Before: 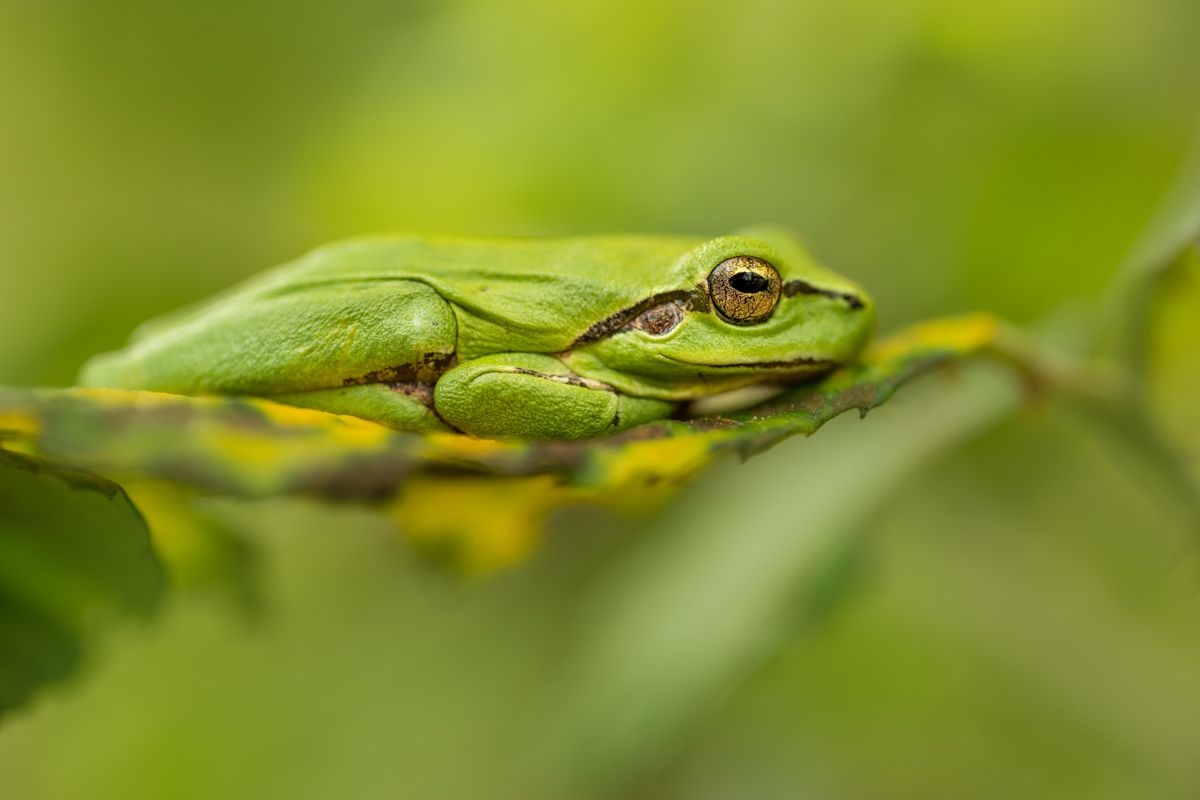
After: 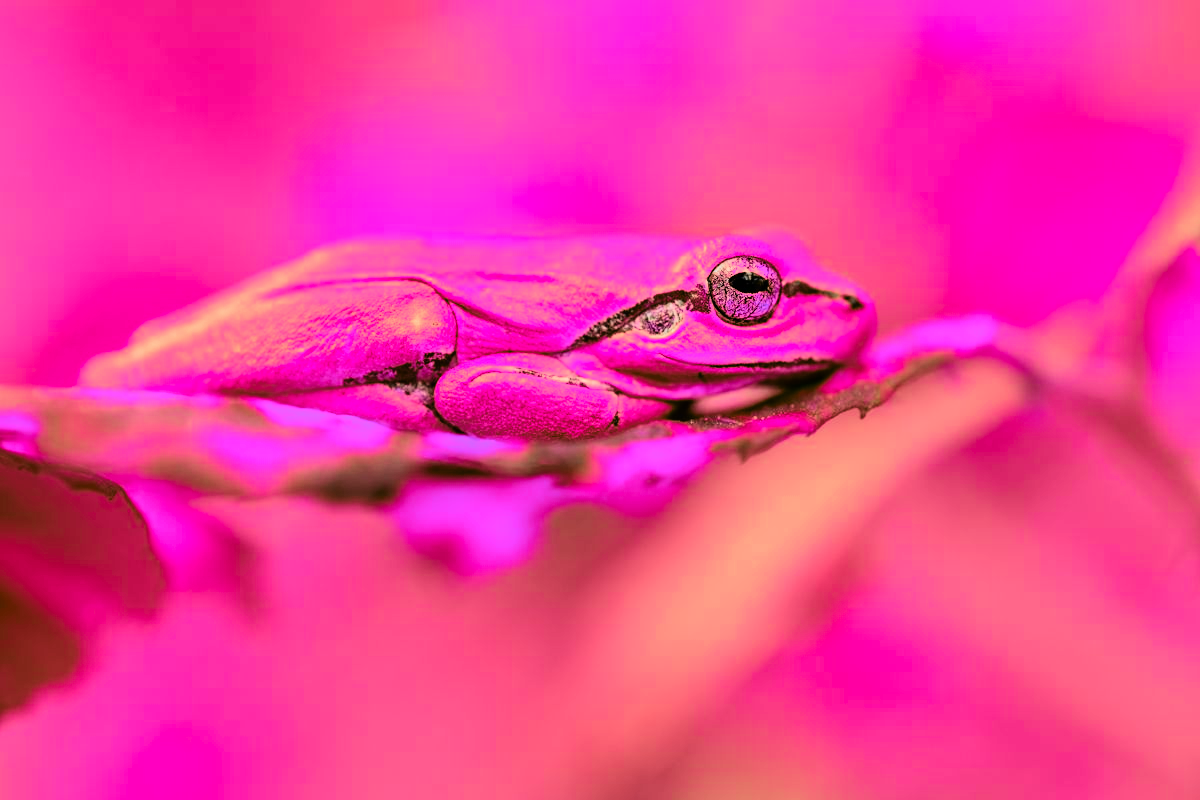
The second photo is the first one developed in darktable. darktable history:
color zones: curves: ch0 [(0.826, 0.353)]; ch1 [(0.242, 0.647) (0.889, 0.342)]; ch2 [(0.246, 0.089) (0.969, 0.068)]
rgb curve: curves: ch0 [(0, 0) (0.21, 0.15) (0.24, 0.21) (0.5, 0.75) (0.75, 0.96) (0.89, 0.99) (1, 1)]; ch1 [(0, 0.02) (0.21, 0.13) (0.25, 0.2) (0.5, 0.67) (0.75, 0.9) (0.89, 0.97) (1, 1)]; ch2 [(0, 0.02) (0.21, 0.13) (0.25, 0.2) (0.5, 0.67) (0.75, 0.9) (0.89, 0.97) (1, 1)], compensate middle gray true
color balance: contrast -15%
